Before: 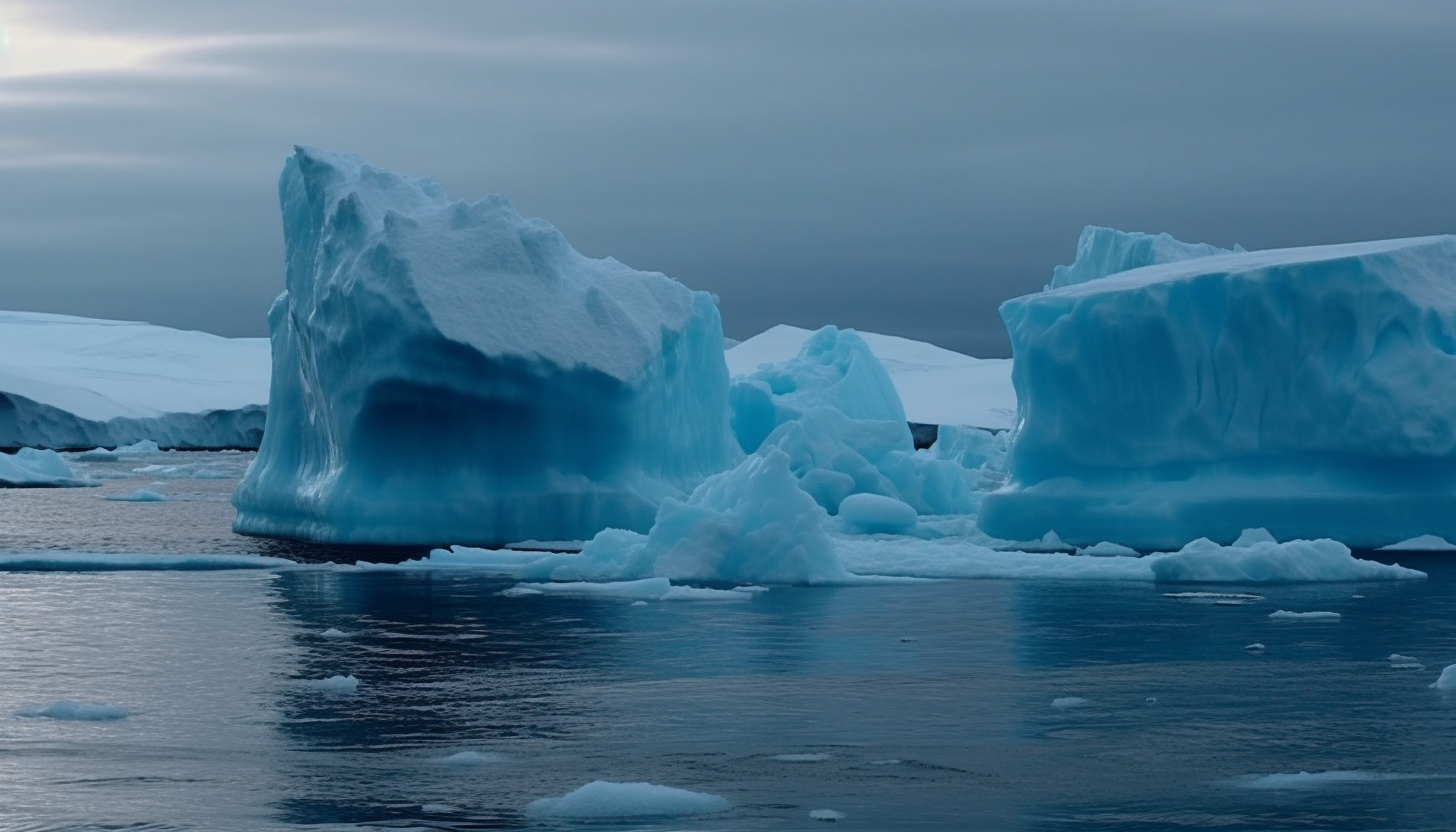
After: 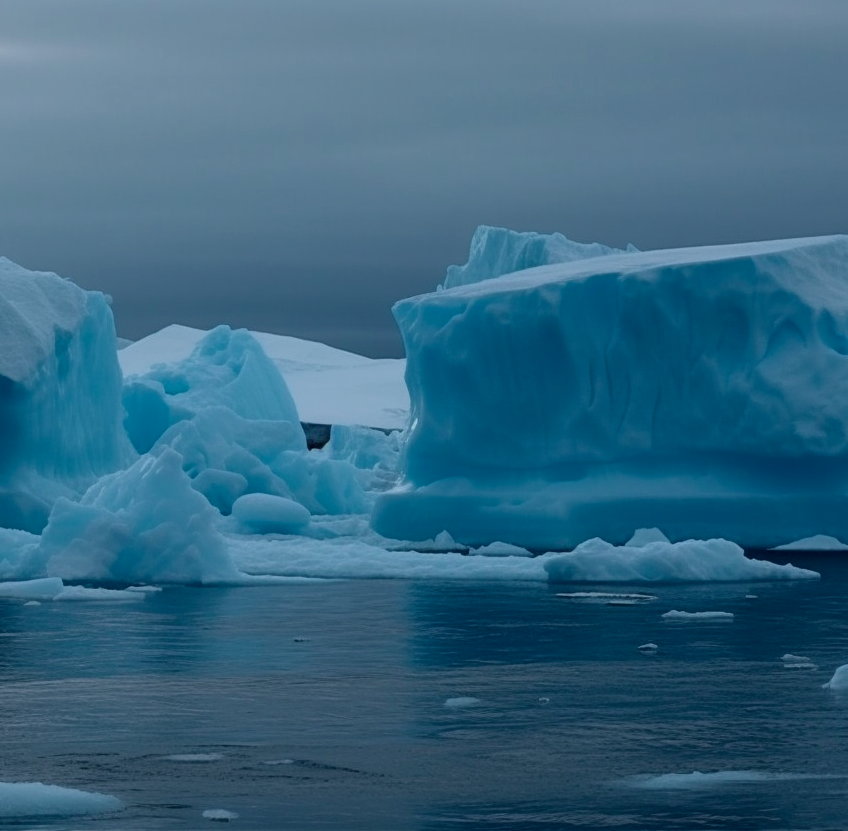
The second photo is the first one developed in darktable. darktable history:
color zones: curves: ch0 [(0, 0.425) (0.143, 0.422) (0.286, 0.42) (0.429, 0.419) (0.571, 0.419) (0.714, 0.42) (0.857, 0.422) (1, 0.425)]
local contrast: on, module defaults
crop: left 41.705%
